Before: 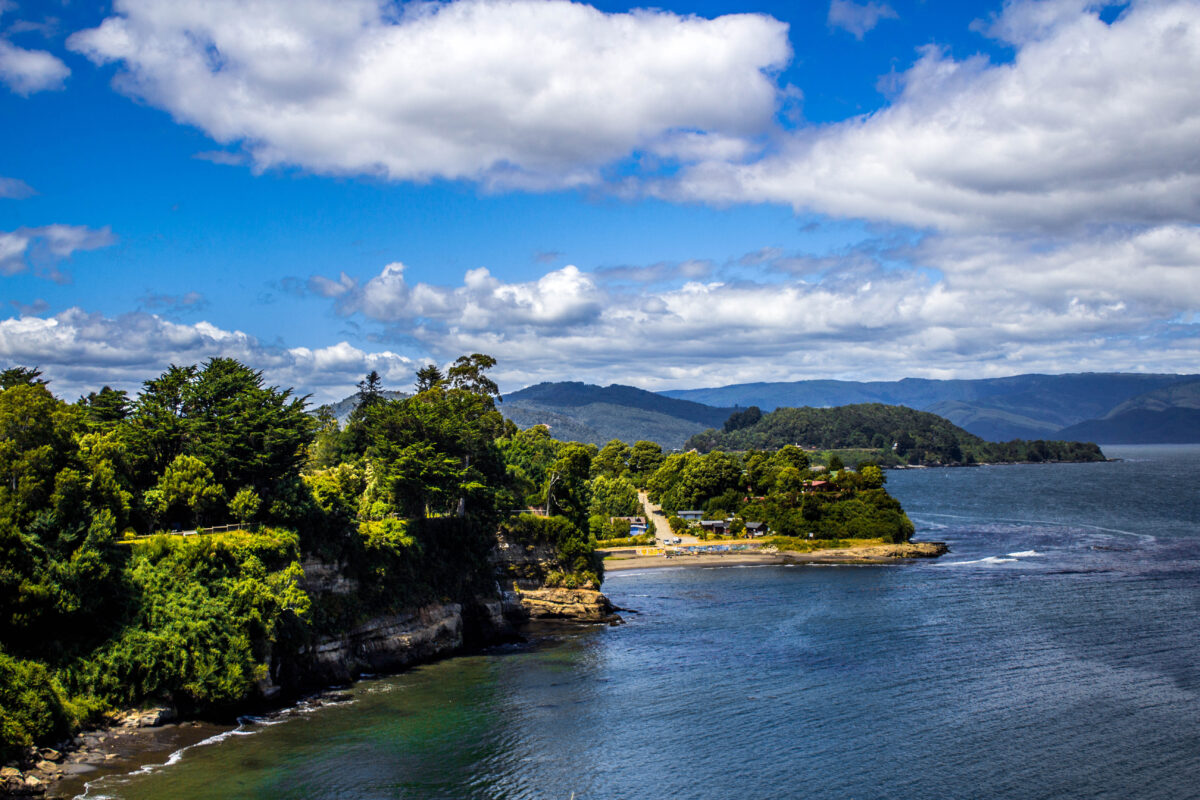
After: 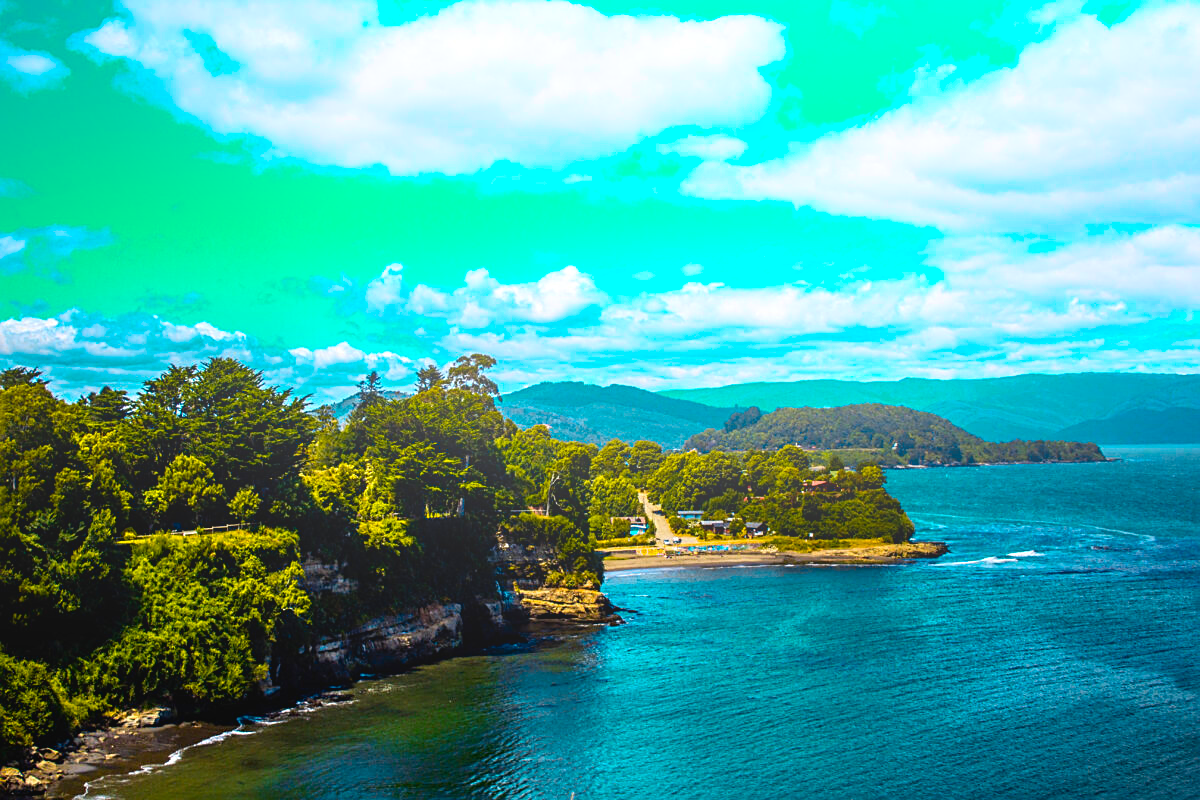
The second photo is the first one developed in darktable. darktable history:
exposure: compensate highlight preservation false
rgb levels: preserve colors max RGB
color zones: curves: ch0 [(0.254, 0.492) (0.724, 0.62)]; ch1 [(0.25, 0.528) (0.719, 0.796)]; ch2 [(0, 0.472) (0.25, 0.5) (0.73, 0.184)]
contrast brightness saturation: brightness -0.02, saturation 0.35
bloom: size 40%
sharpen: on, module defaults
